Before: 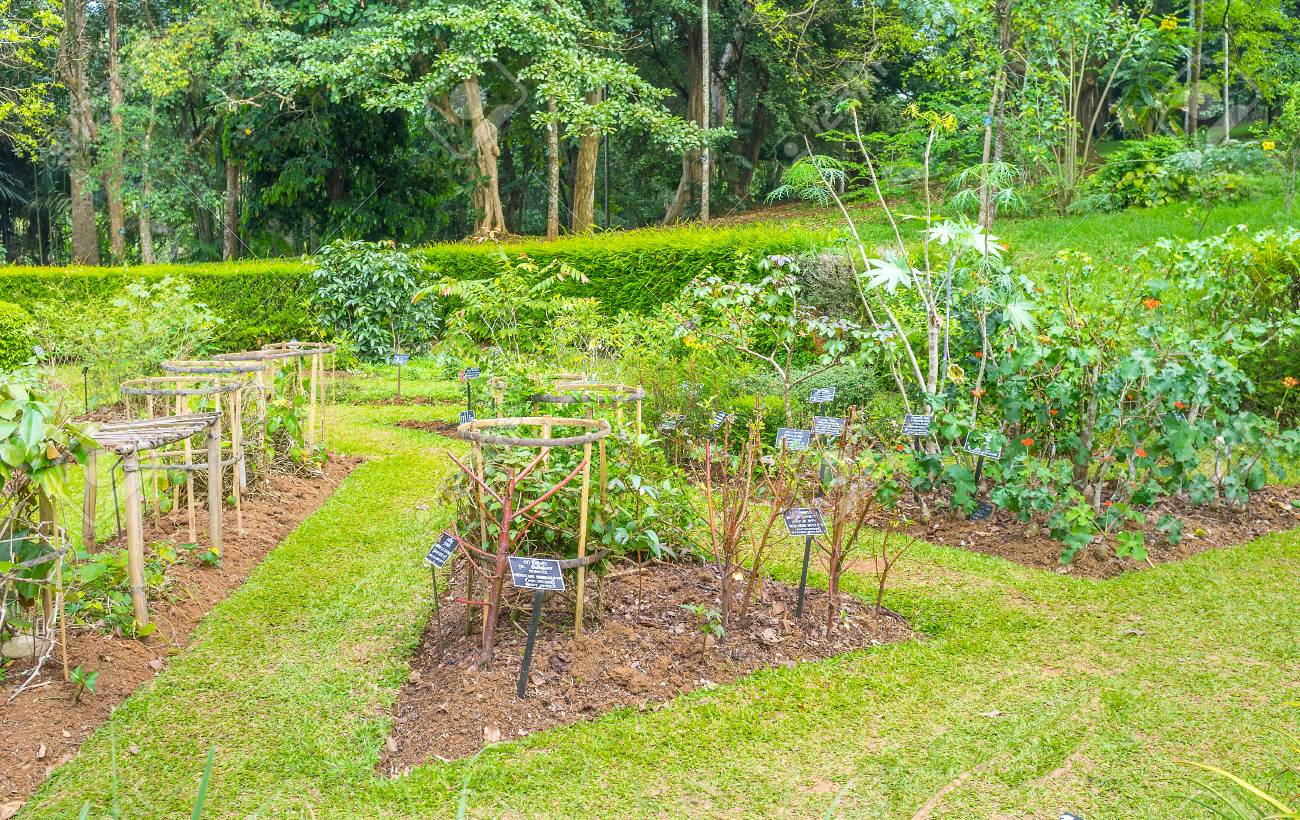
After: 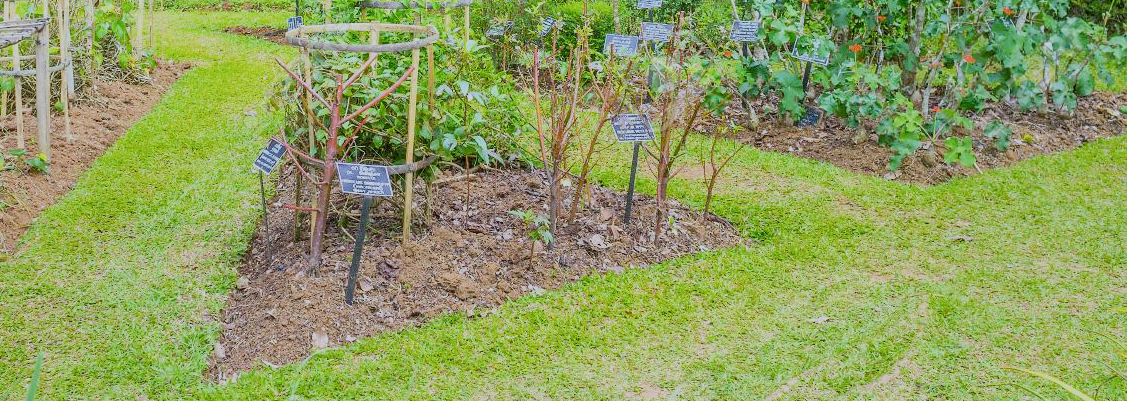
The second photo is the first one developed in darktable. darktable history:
exposure: exposure -0.021 EV, compensate highlight preservation false
white balance: red 0.931, blue 1.11
crop and rotate: left 13.306%, top 48.129%, bottom 2.928%
filmic rgb: black relative exposure -16 EV, white relative exposure 4.97 EV, hardness 6.25
